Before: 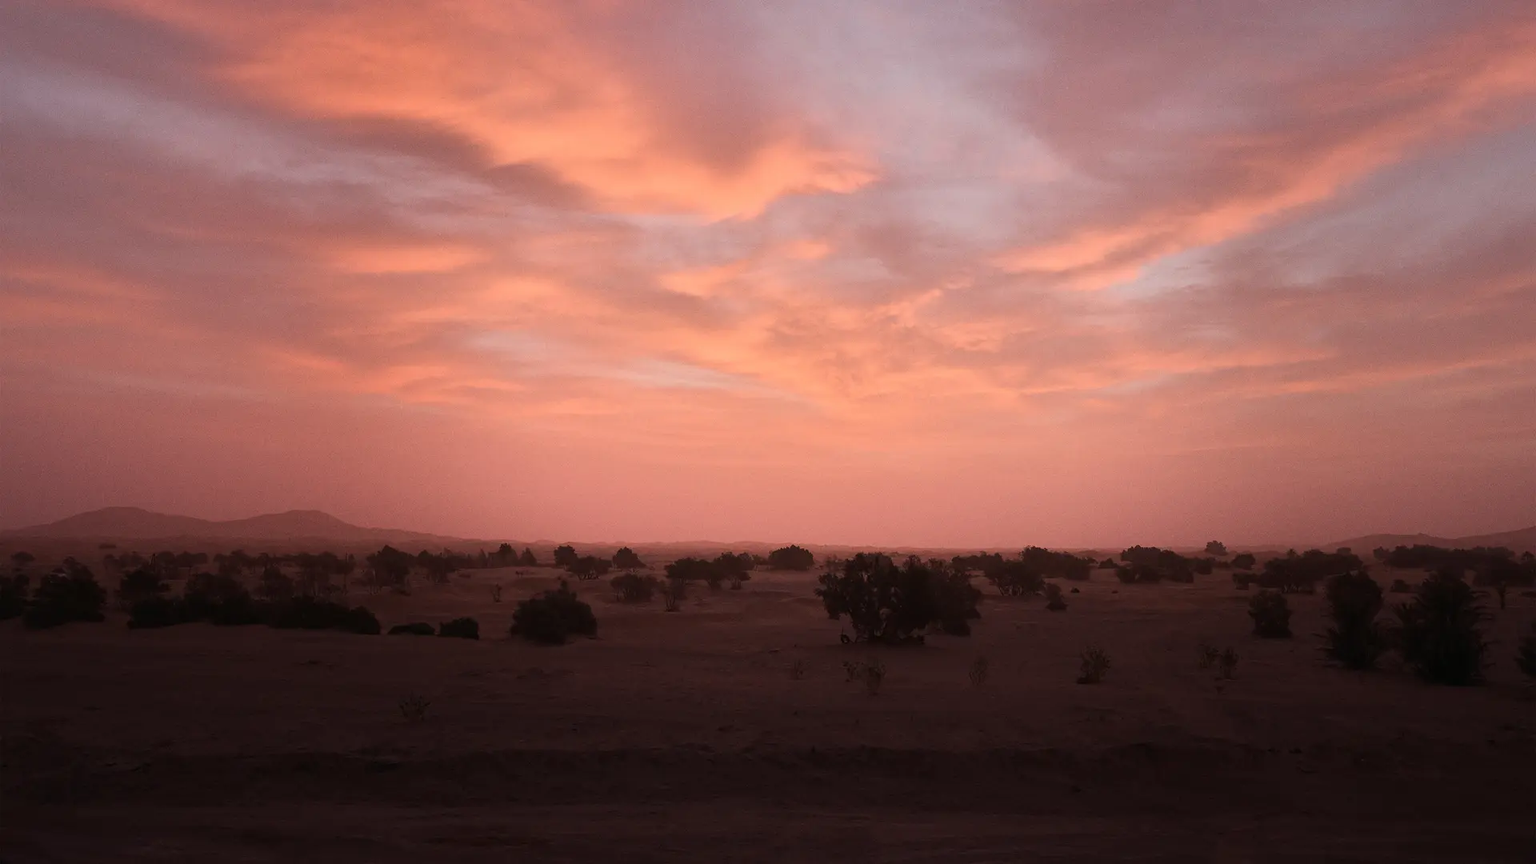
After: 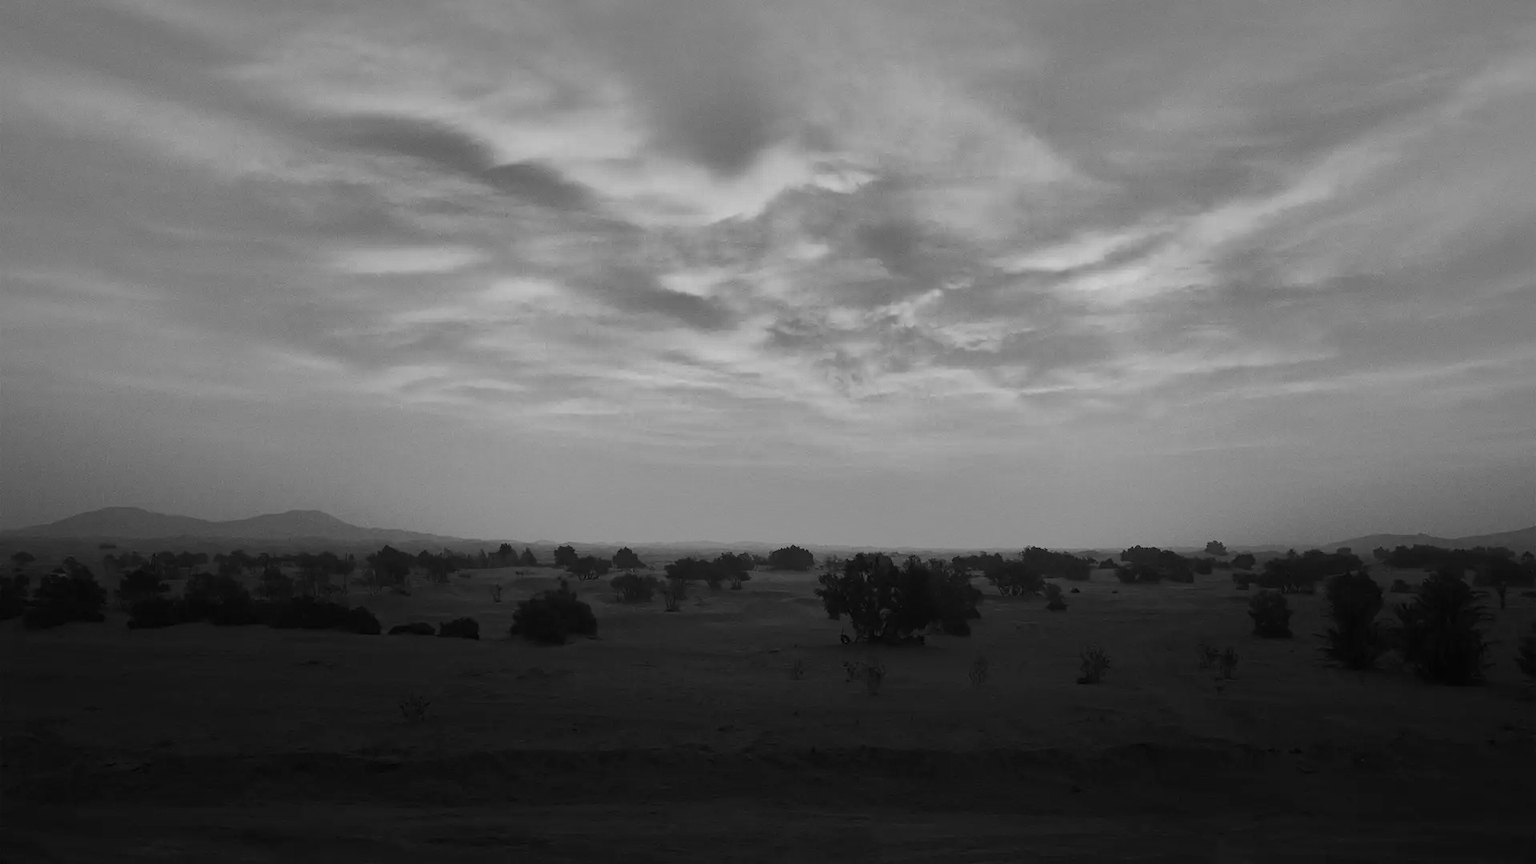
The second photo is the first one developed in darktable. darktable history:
color balance rgb: perceptual saturation grading › global saturation 25%, perceptual saturation grading › highlights -50%, perceptual saturation grading › shadows 30%, perceptual brilliance grading › global brilliance 12%, global vibrance 20%
monochrome: on, module defaults
shadows and highlights: shadows -19.91, highlights -73.15
